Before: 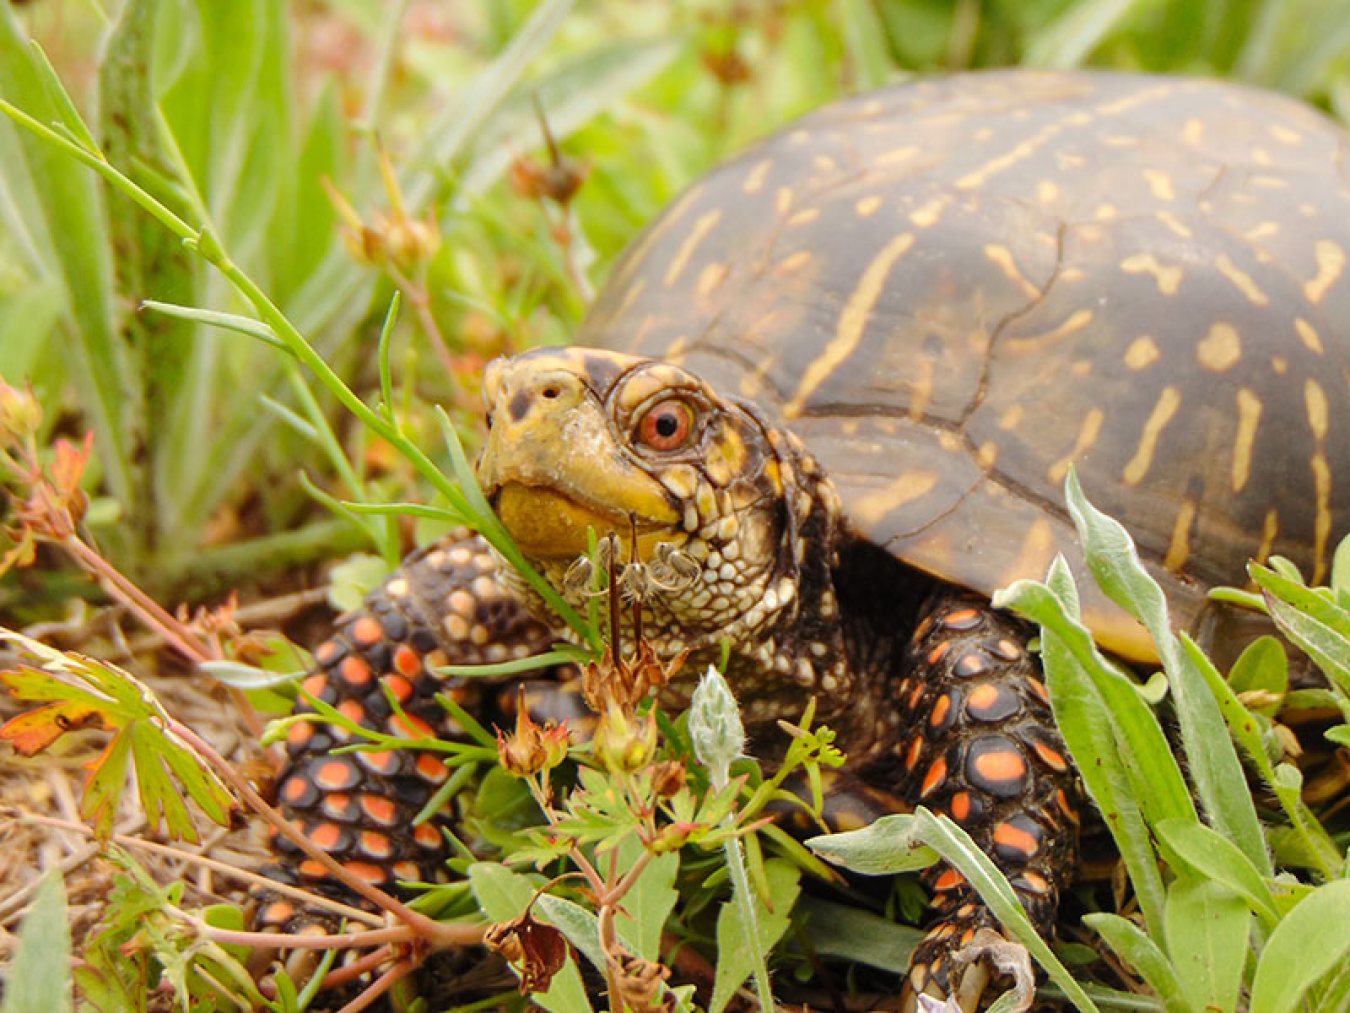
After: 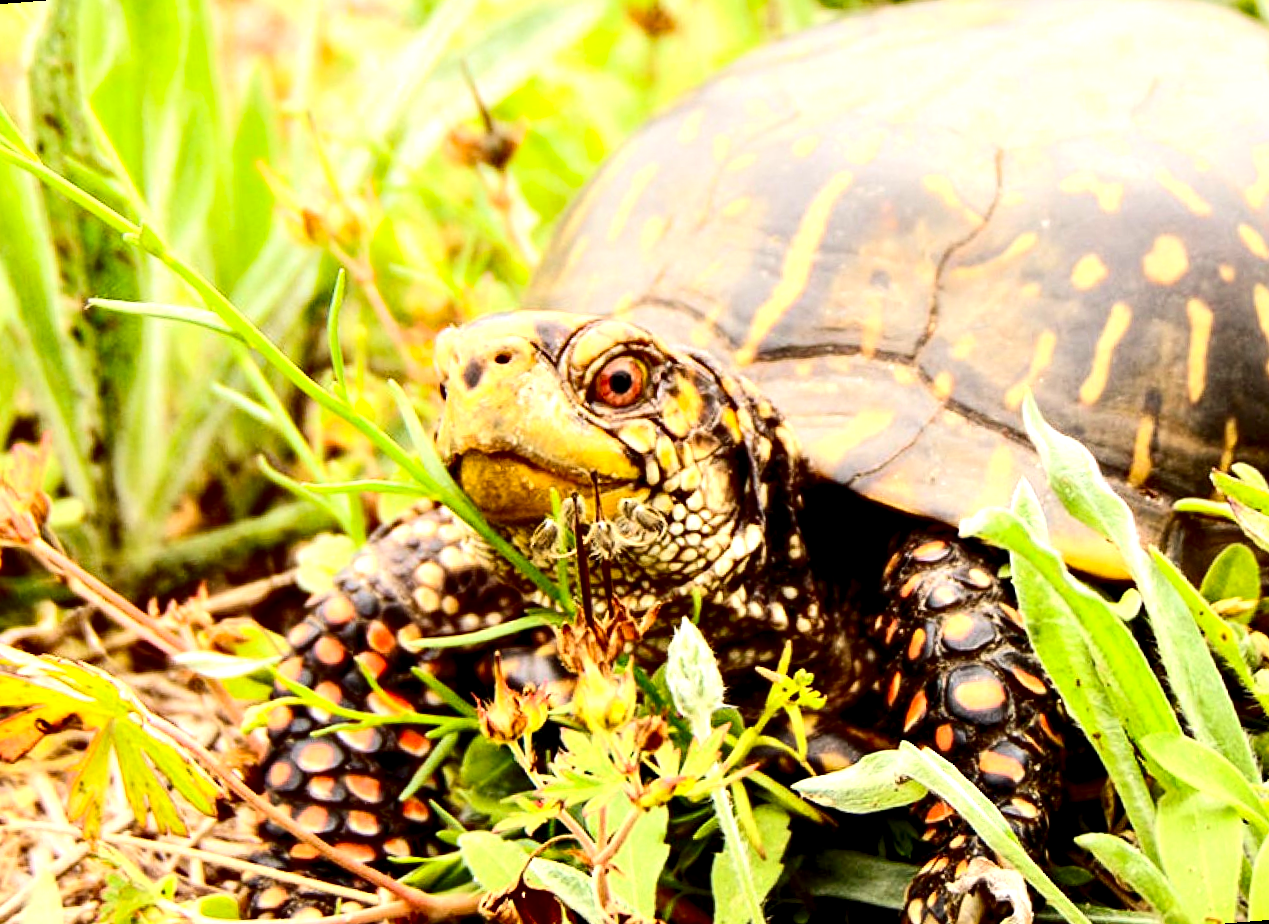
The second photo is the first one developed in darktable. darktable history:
exposure: exposure 0.657 EV, compensate highlight preservation false
contrast brightness saturation: contrast 0.32, brightness -0.08, saturation 0.17
rotate and perspective: rotation -4.57°, crop left 0.054, crop right 0.944, crop top 0.087, crop bottom 0.914
local contrast: highlights 123%, shadows 126%, detail 140%, midtone range 0.254
tone equalizer: on, module defaults
